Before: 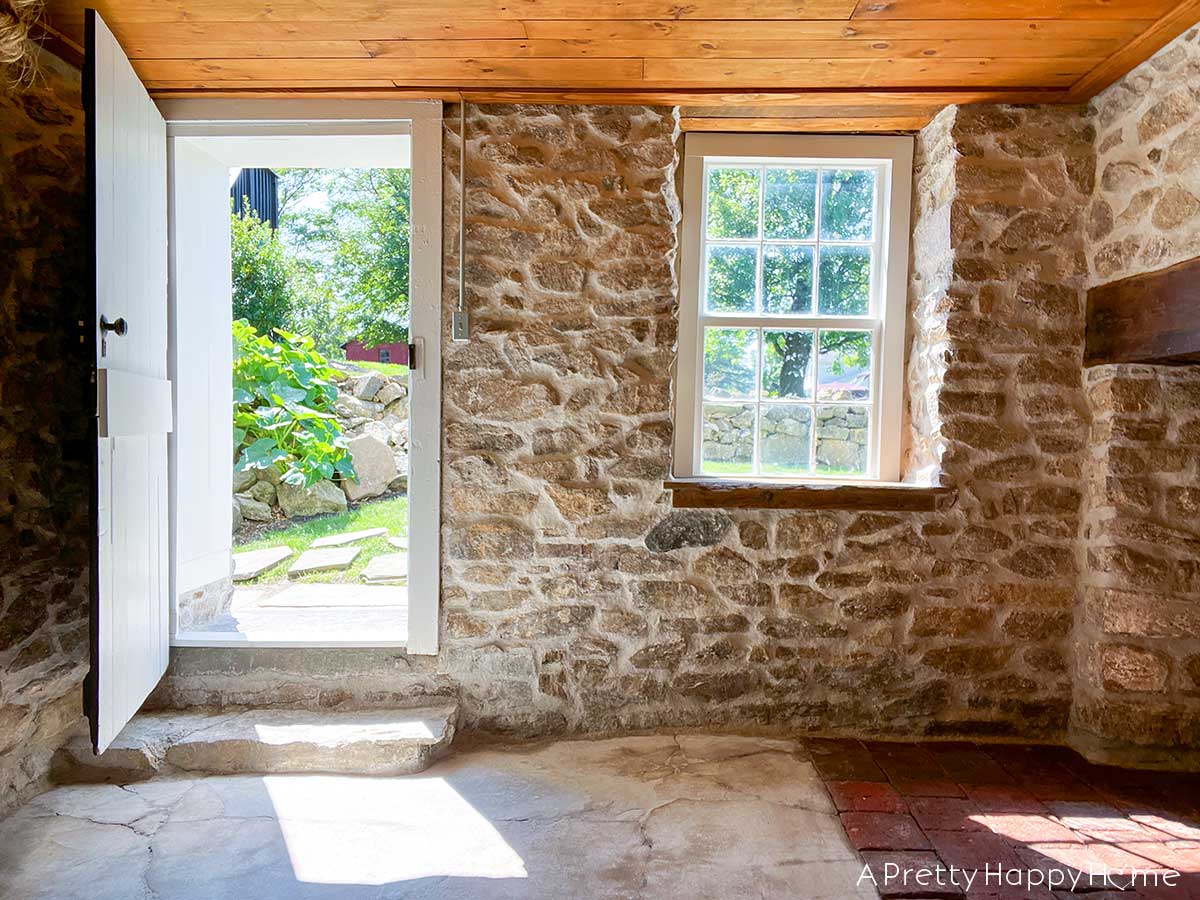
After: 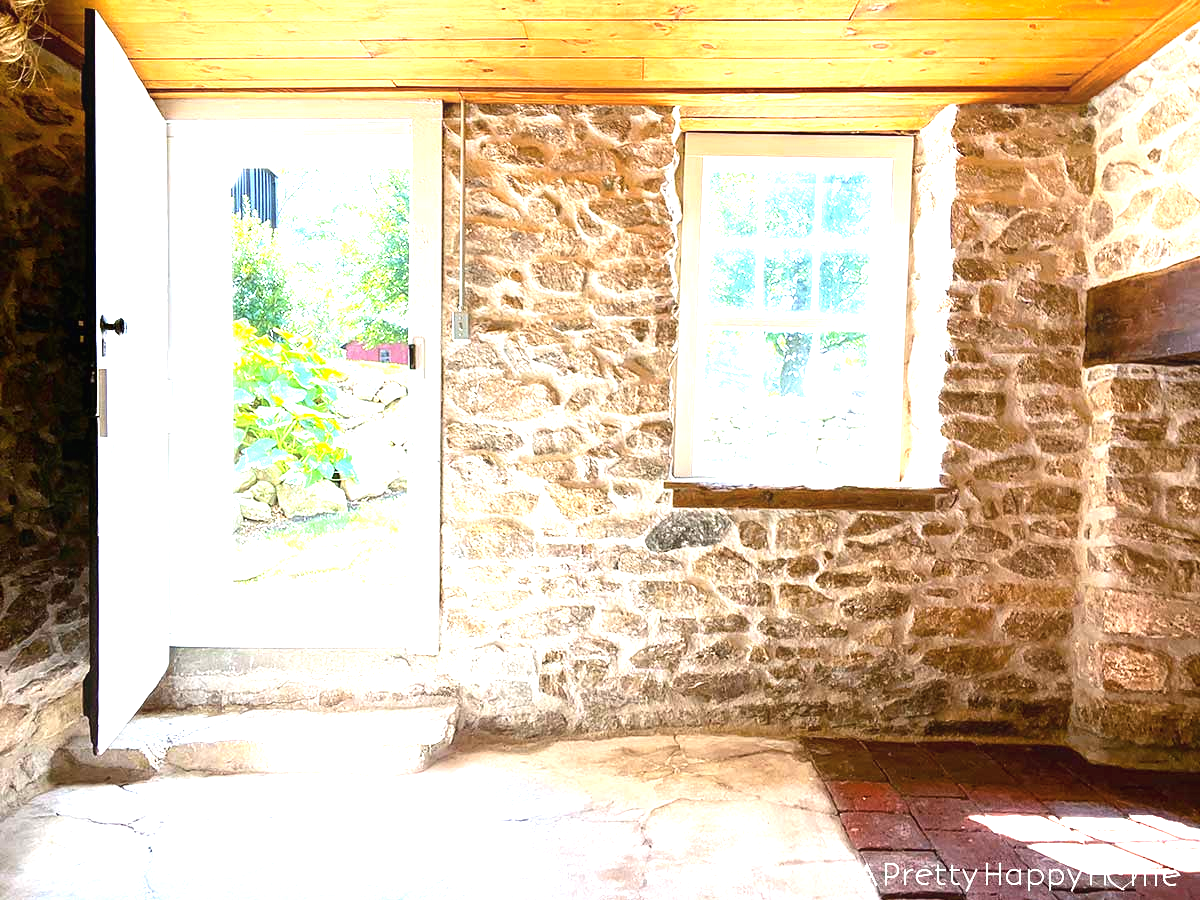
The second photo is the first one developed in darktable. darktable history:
color balance rgb: linear chroma grading › global chroma 10%, global vibrance 10%, contrast 15%, saturation formula JzAzBz (2021)
contrast equalizer: y [[0.439, 0.44, 0.442, 0.457, 0.493, 0.498], [0.5 ×6], [0.5 ×6], [0 ×6], [0 ×6]]
exposure: black level correction 0, exposure 1.388 EV, compensate exposure bias true, compensate highlight preservation false
contrast brightness saturation: contrast 0.11, saturation -0.17
